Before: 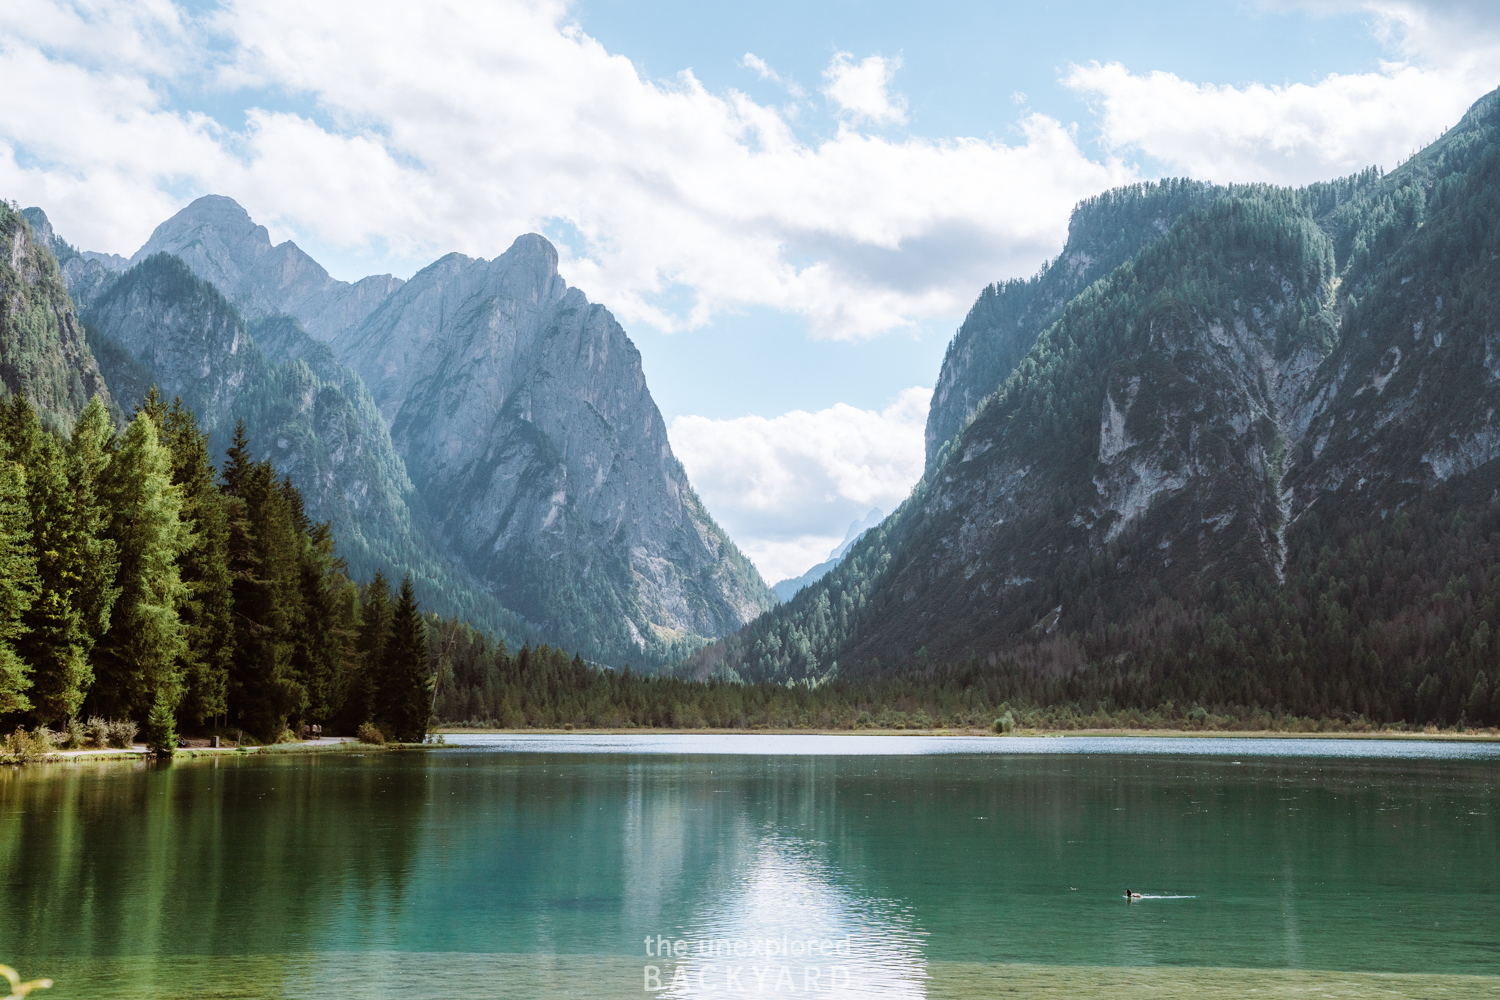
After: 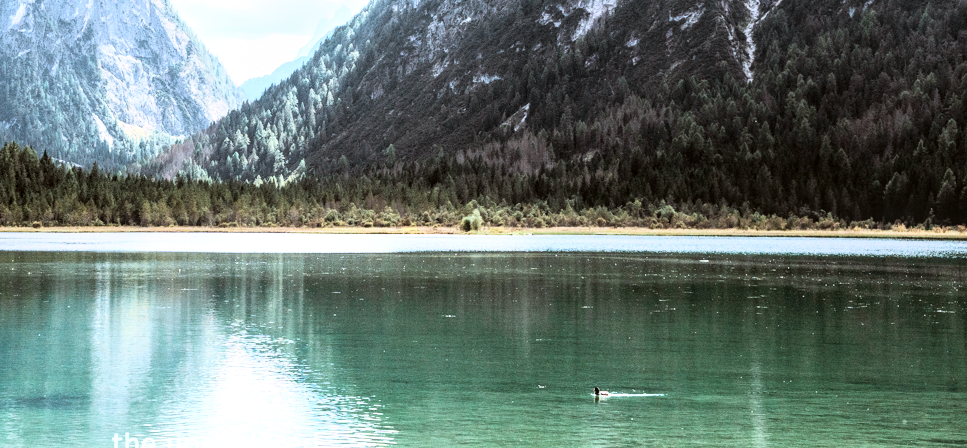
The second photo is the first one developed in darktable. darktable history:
exposure: exposure 0.02 EV, compensate highlight preservation false
local contrast: on, module defaults
crop and rotate: left 35.509%, top 50.238%, bottom 4.934%
rgb curve: curves: ch0 [(0, 0) (0.21, 0.15) (0.24, 0.21) (0.5, 0.75) (0.75, 0.96) (0.89, 0.99) (1, 1)]; ch1 [(0, 0.02) (0.21, 0.13) (0.25, 0.2) (0.5, 0.67) (0.75, 0.9) (0.89, 0.97) (1, 1)]; ch2 [(0, 0.02) (0.21, 0.13) (0.25, 0.2) (0.5, 0.67) (0.75, 0.9) (0.89, 0.97) (1, 1)], compensate middle gray true
color correction: highlights a* 3.12, highlights b* -1.55, shadows a* -0.101, shadows b* 2.52, saturation 0.98
